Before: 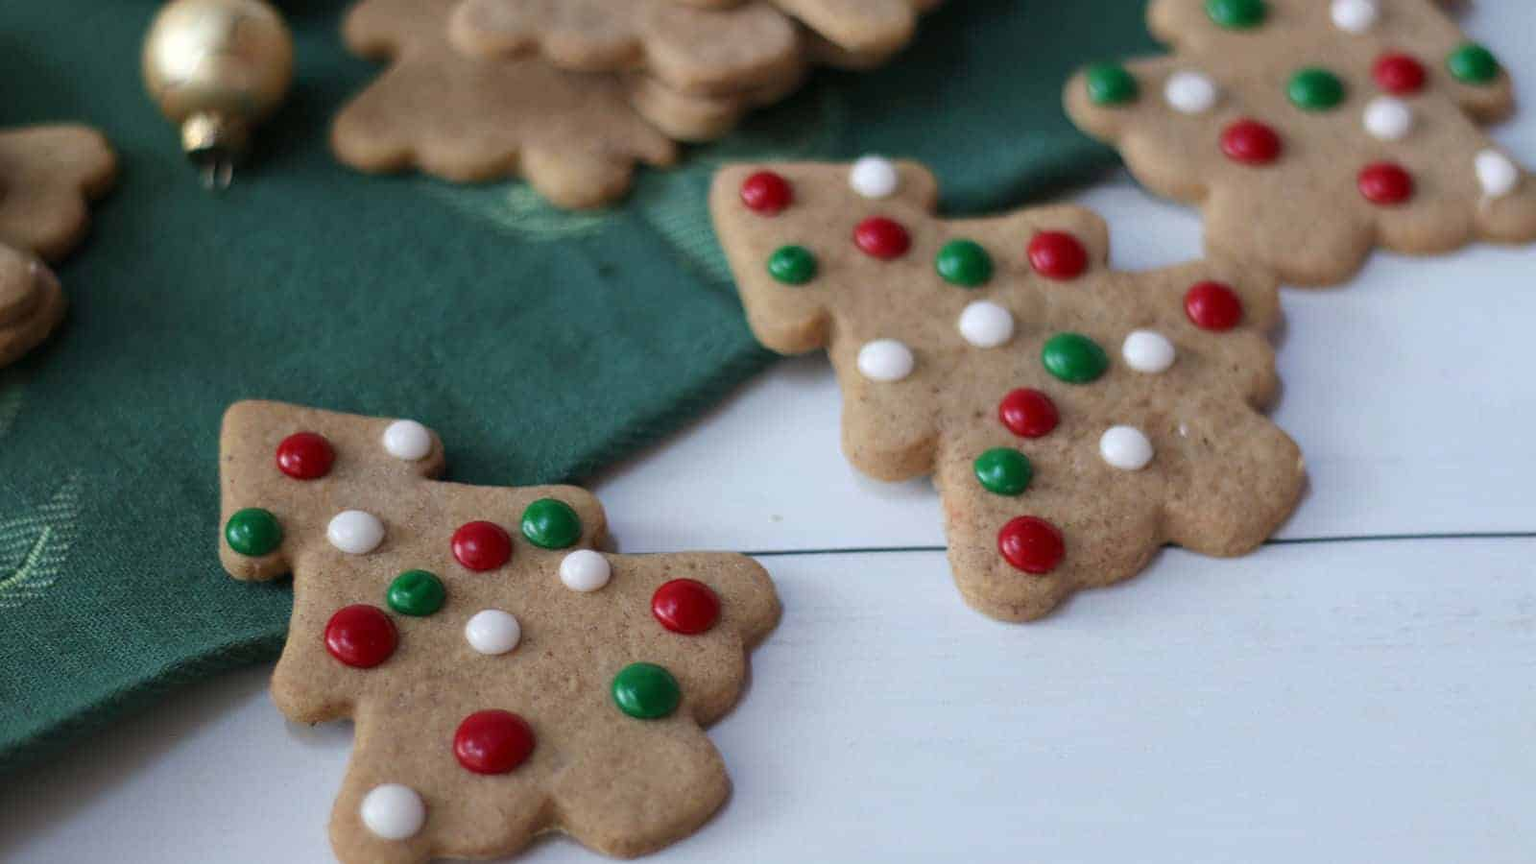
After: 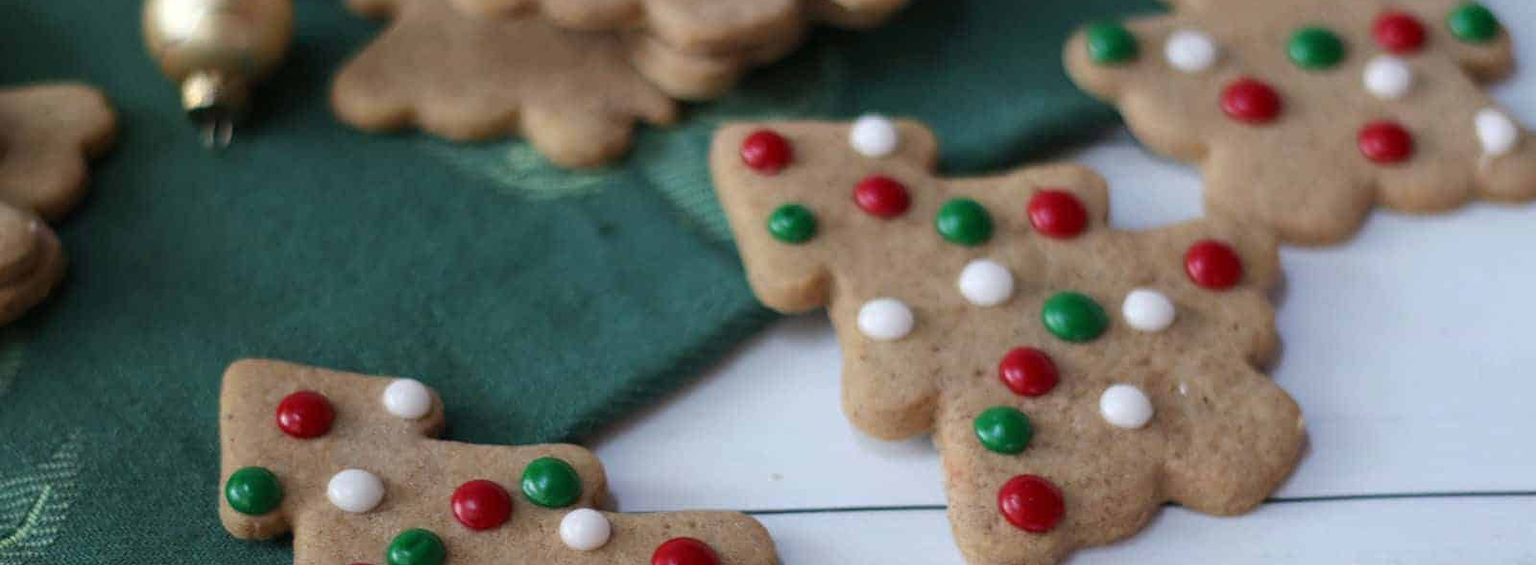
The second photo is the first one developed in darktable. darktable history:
crop and rotate: top 4.871%, bottom 29.656%
